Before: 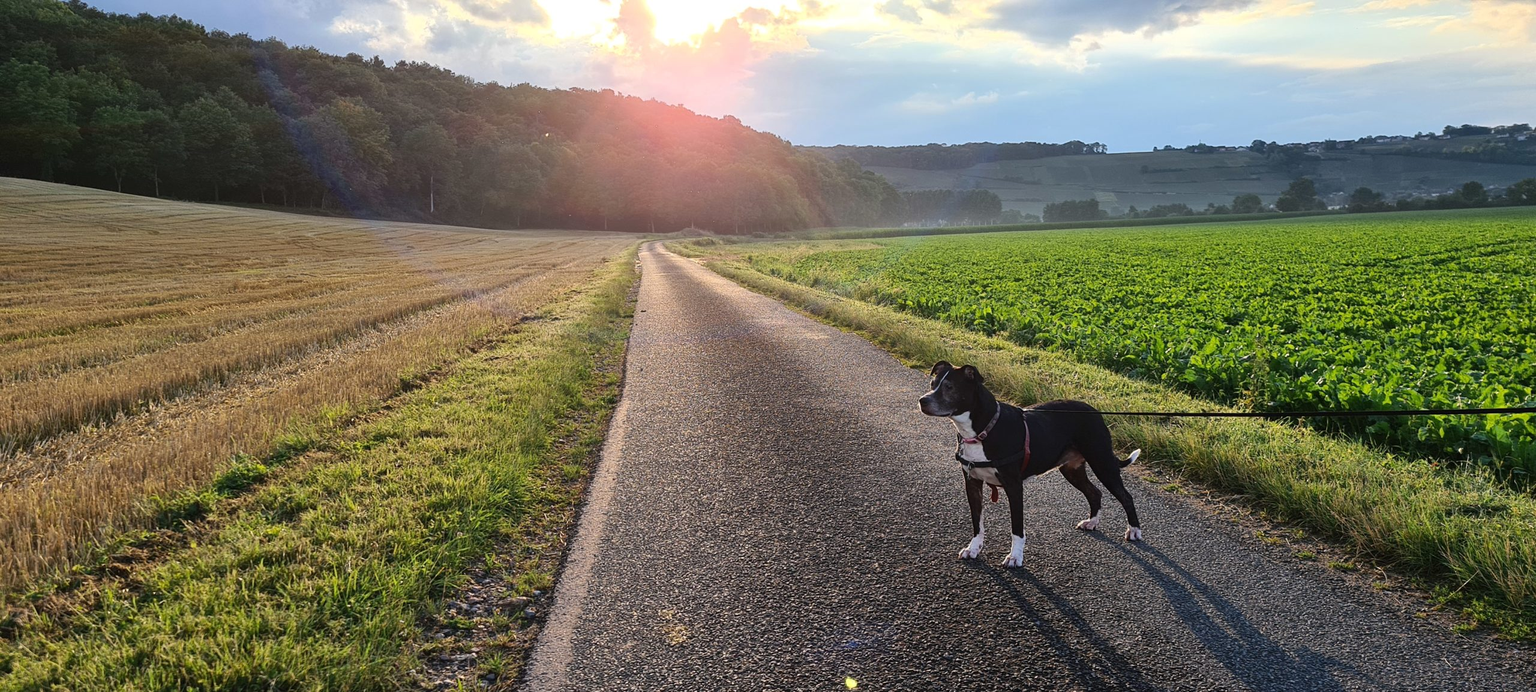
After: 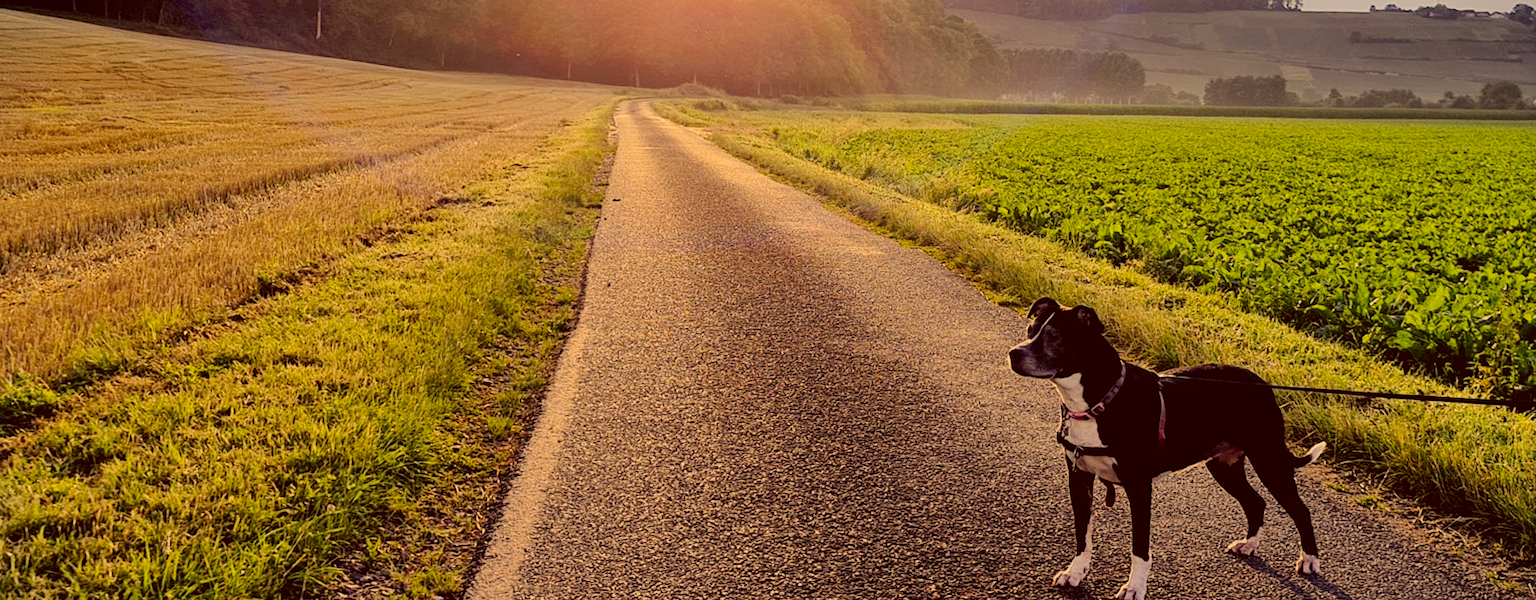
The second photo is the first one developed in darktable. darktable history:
crop and rotate: angle -3.35°, left 9.874%, top 20.725%, right 12.433%, bottom 11.801%
color correction: highlights a* 9.95, highlights b* 38.94, shadows a* 14.66, shadows b* 3.39
exposure: exposure -0.171 EV, compensate highlight preservation false
tone curve: curves: ch0 [(0, 0) (0.003, 0.022) (0.011, 0.025) (0.025, 0.025) (0.044, 0.029) (0.069, 0.042) (0.1, 0.068) (0.136, 0.118) (0.177, 0.176) (0.224, 0.233) (0.277, 0.299) (0.335, 0.371) (0.399, 0.448) (0.468, 0.526) (0.543, 0.605) (0.623, 0.684) (0.709, 0.775) (0.801, 0.869) (0.898, 0.957) (1, 1)], preserve colors none
vignetting: fall-off start 100.72%, width/height ratio 1.305, unbound false
filmic rgb: black relative exposure -7.65 EV, white relative exposure 4.56 EV, hardness 3.61
